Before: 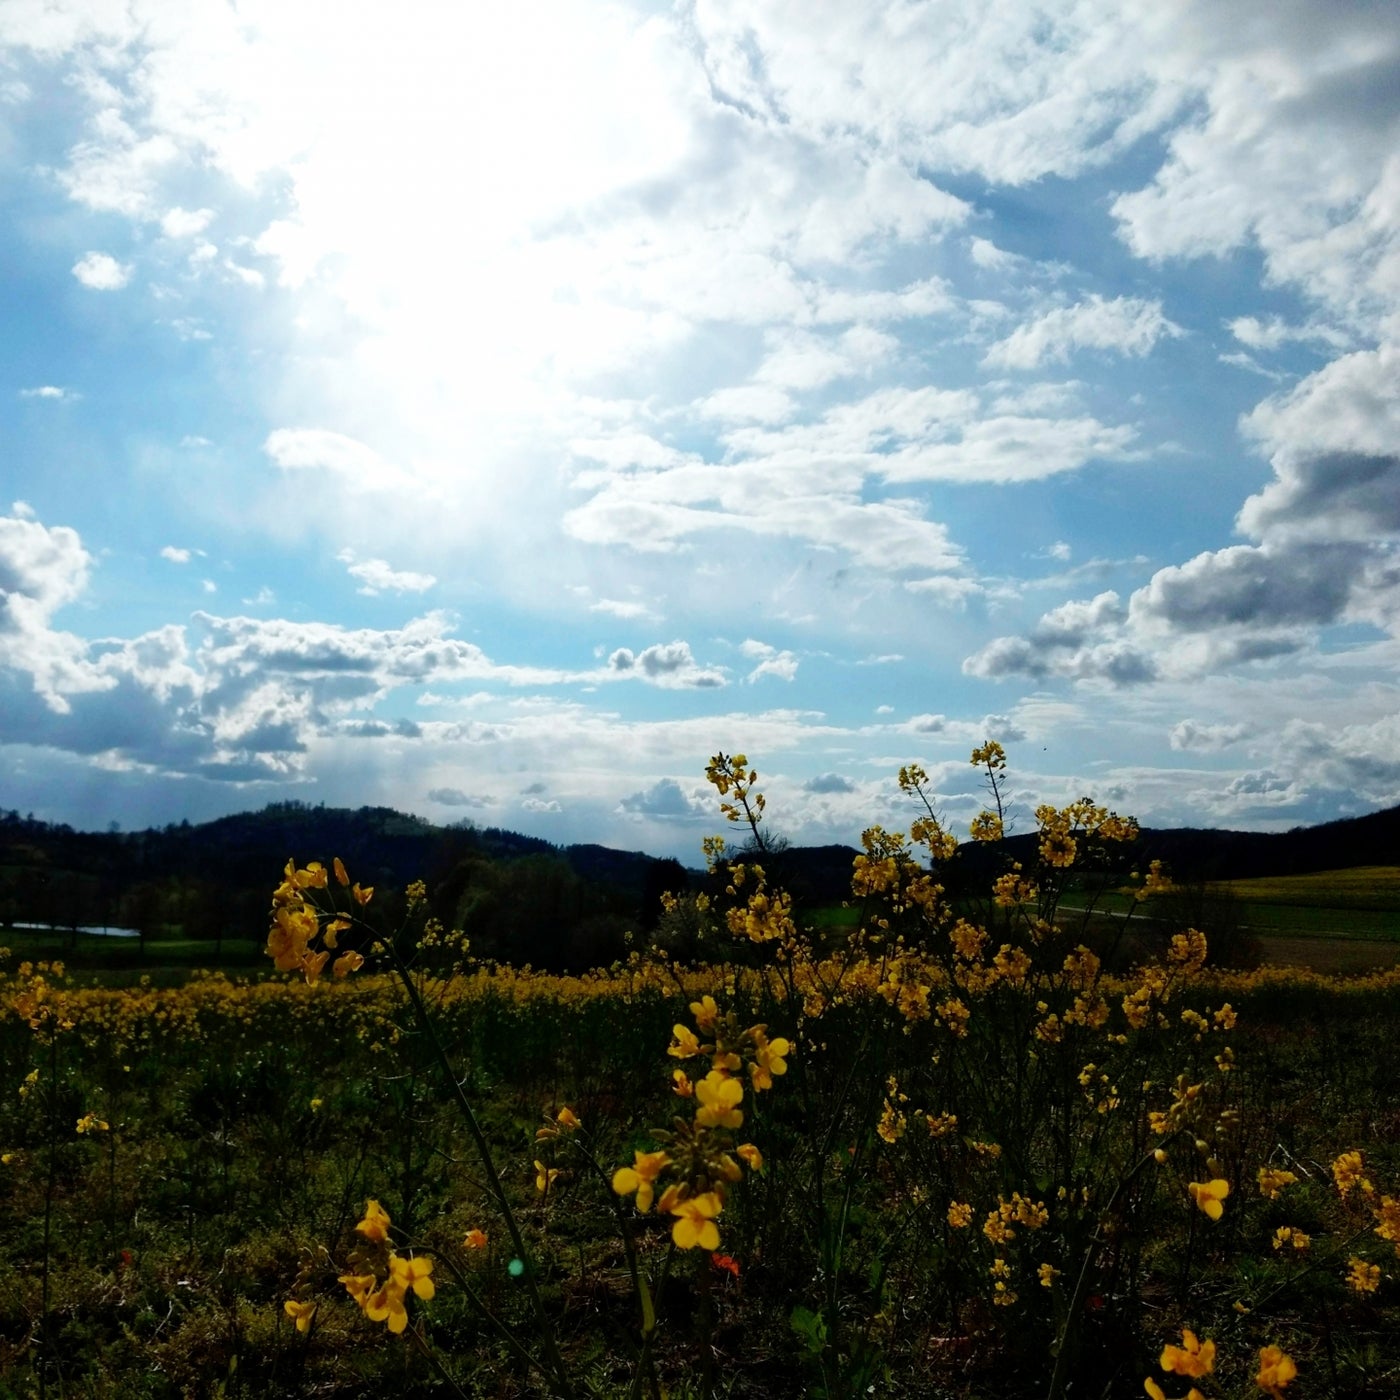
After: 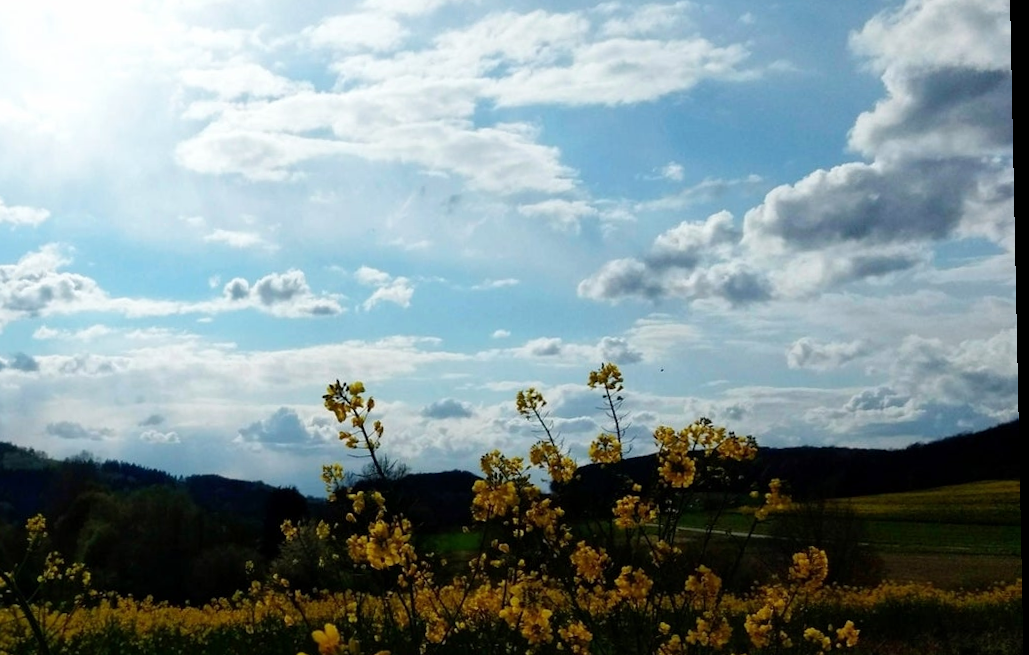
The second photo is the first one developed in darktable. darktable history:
crop and rotate: left 27.938%, top 27.046%, bottom 27.046%
rotate and perspective: rotation -1.17°, automatic cropping off
